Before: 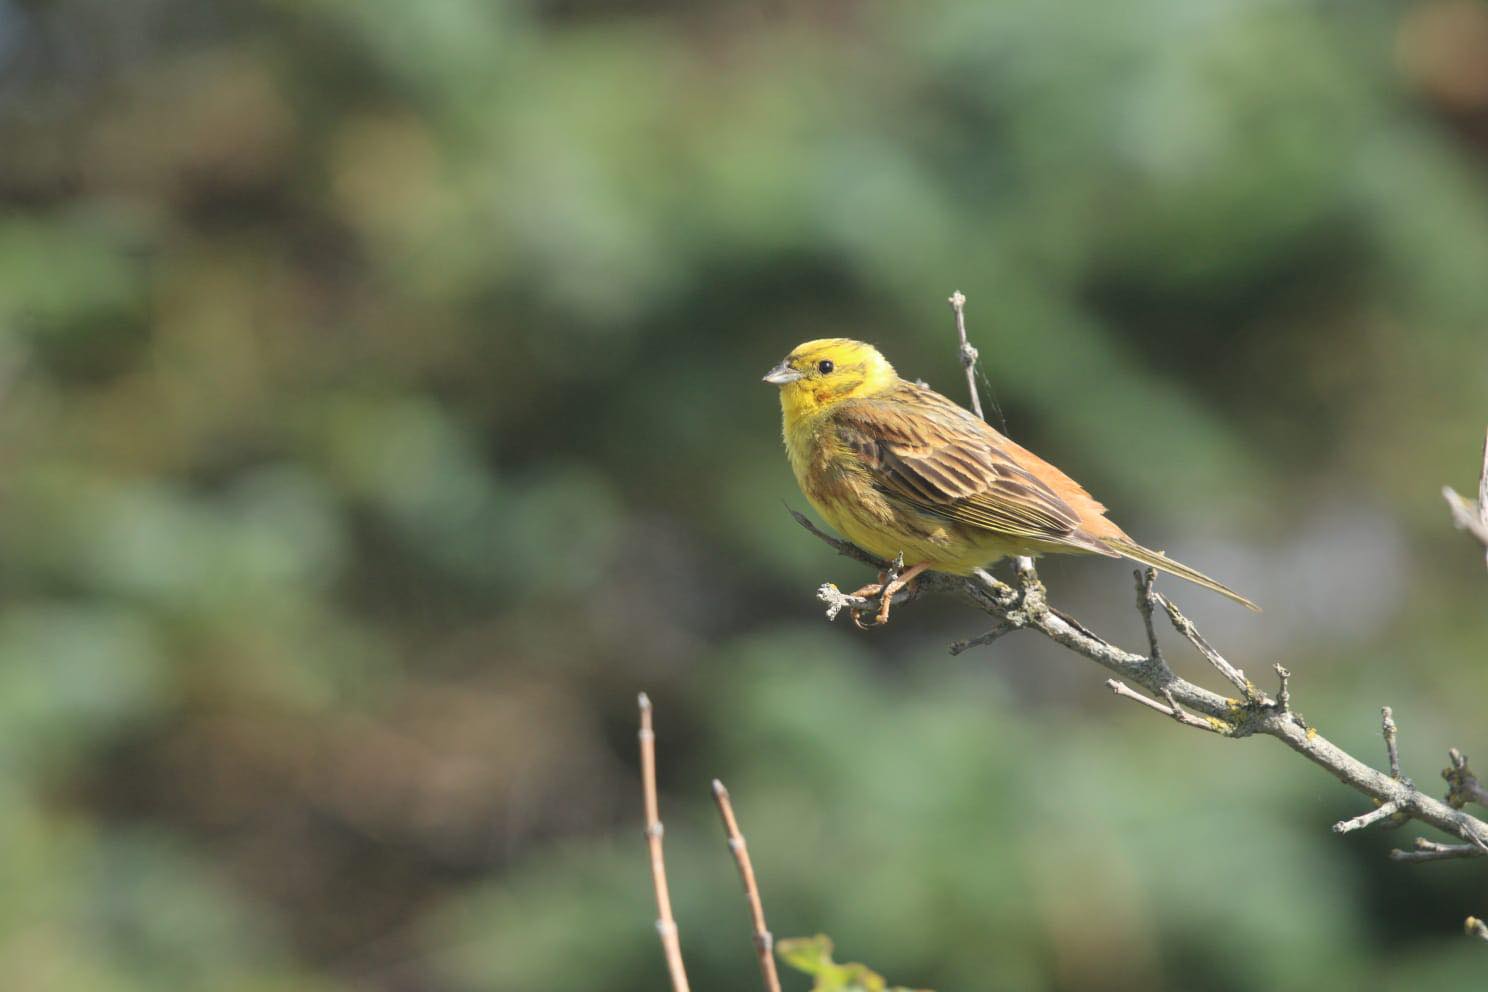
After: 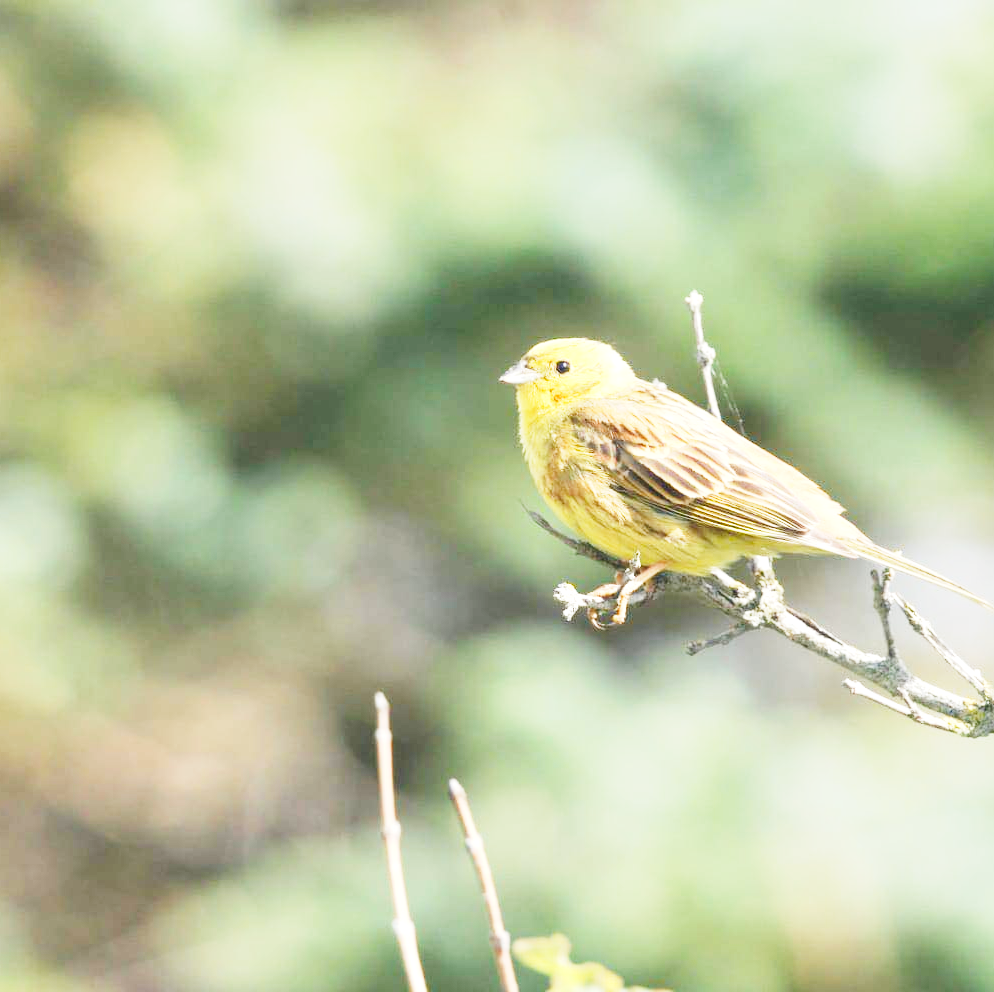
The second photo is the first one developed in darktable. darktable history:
exposure: black level correction 0, exposure 0.7 EV, compensate exposure bias true, compensate highlight preservation false
crop and rotate: left 17.732%, right 15.423%
base curve: curves: ch0 [(0, 0) (0, 0.001) (0.001, 0.001) (0.004, 0.002) (0.007, 0.004) (0.015, 0.013) (0.033, 0.045) (0.052, 0.096) (0.075, 0.17) (0.099, 0.241) (0.163, 0.42) (0.219, 0.55) (0.259, 0.616) (0.327, 0.722) (0.365, 0.765) (0.522, 0.873) (0.547, 0.881) (0.689, 0.919) (0.826, 0.952) (1, 1)], preserve colors none
